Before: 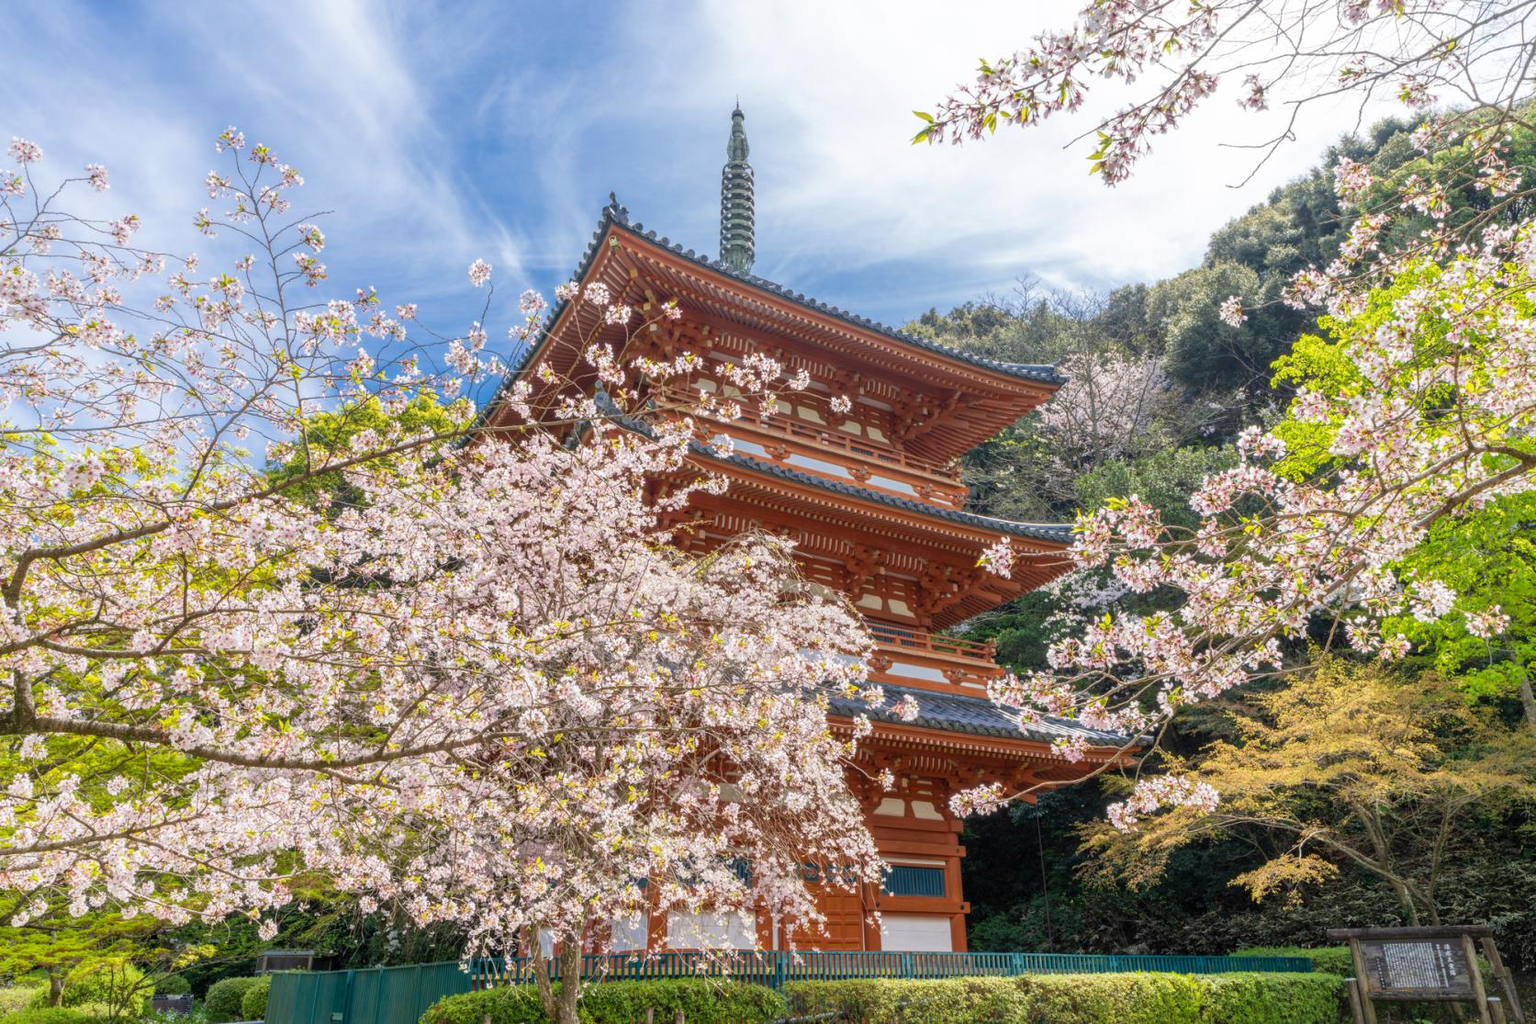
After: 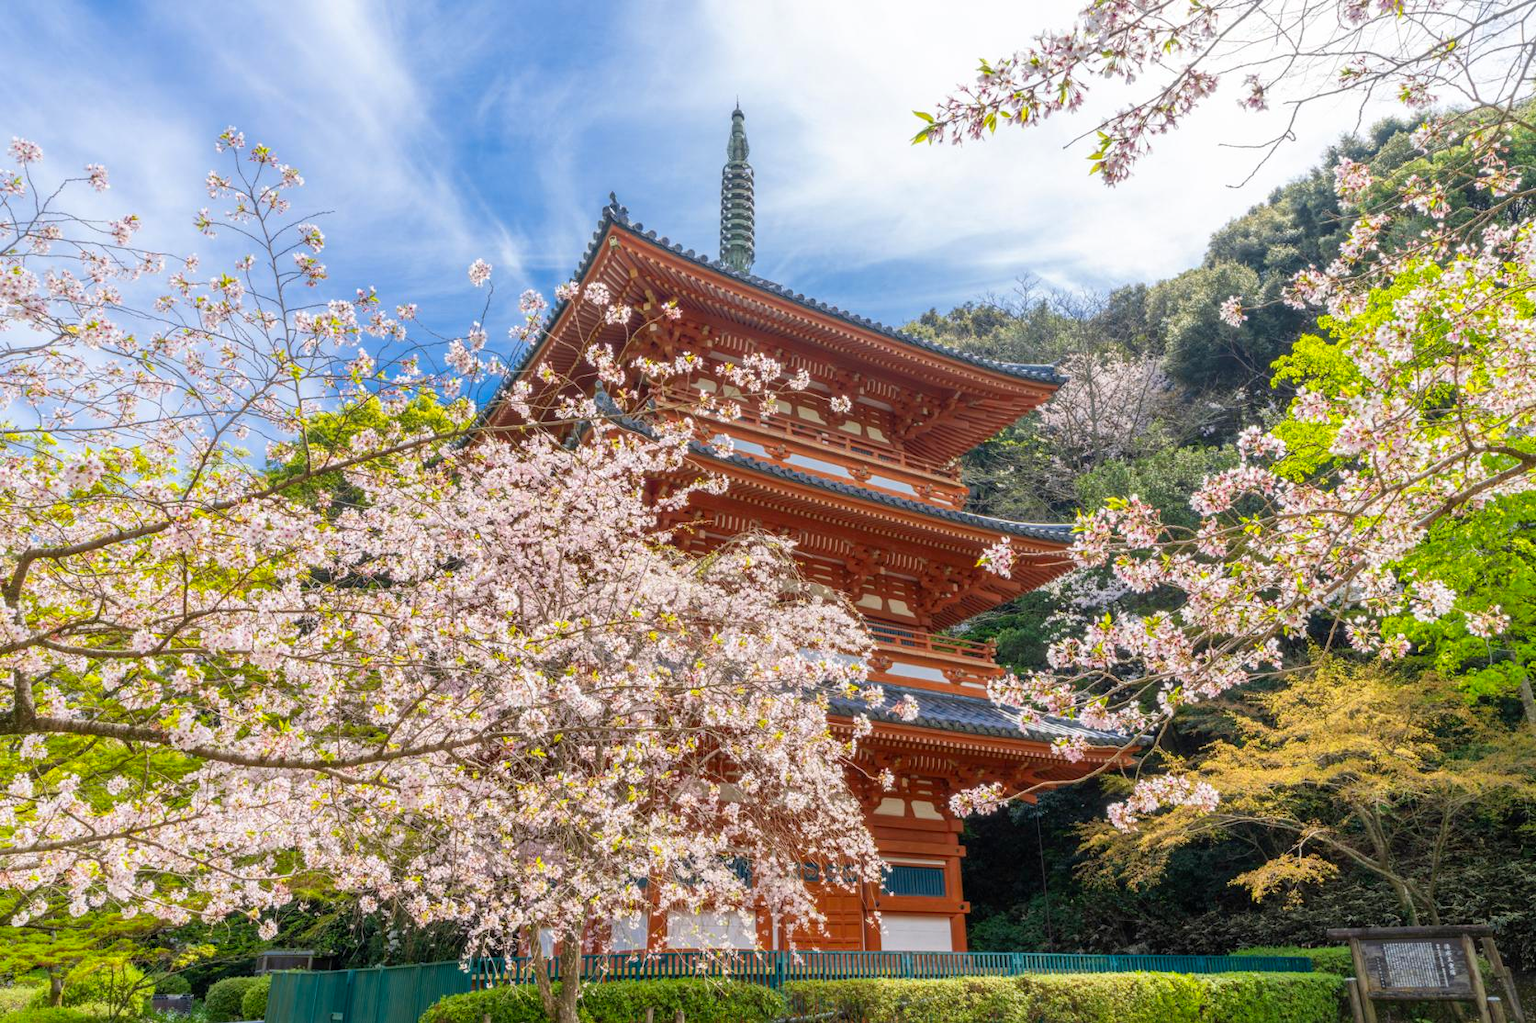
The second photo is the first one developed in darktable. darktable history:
contrast brightness saturation: contrast 0.043, saturation 0.154
